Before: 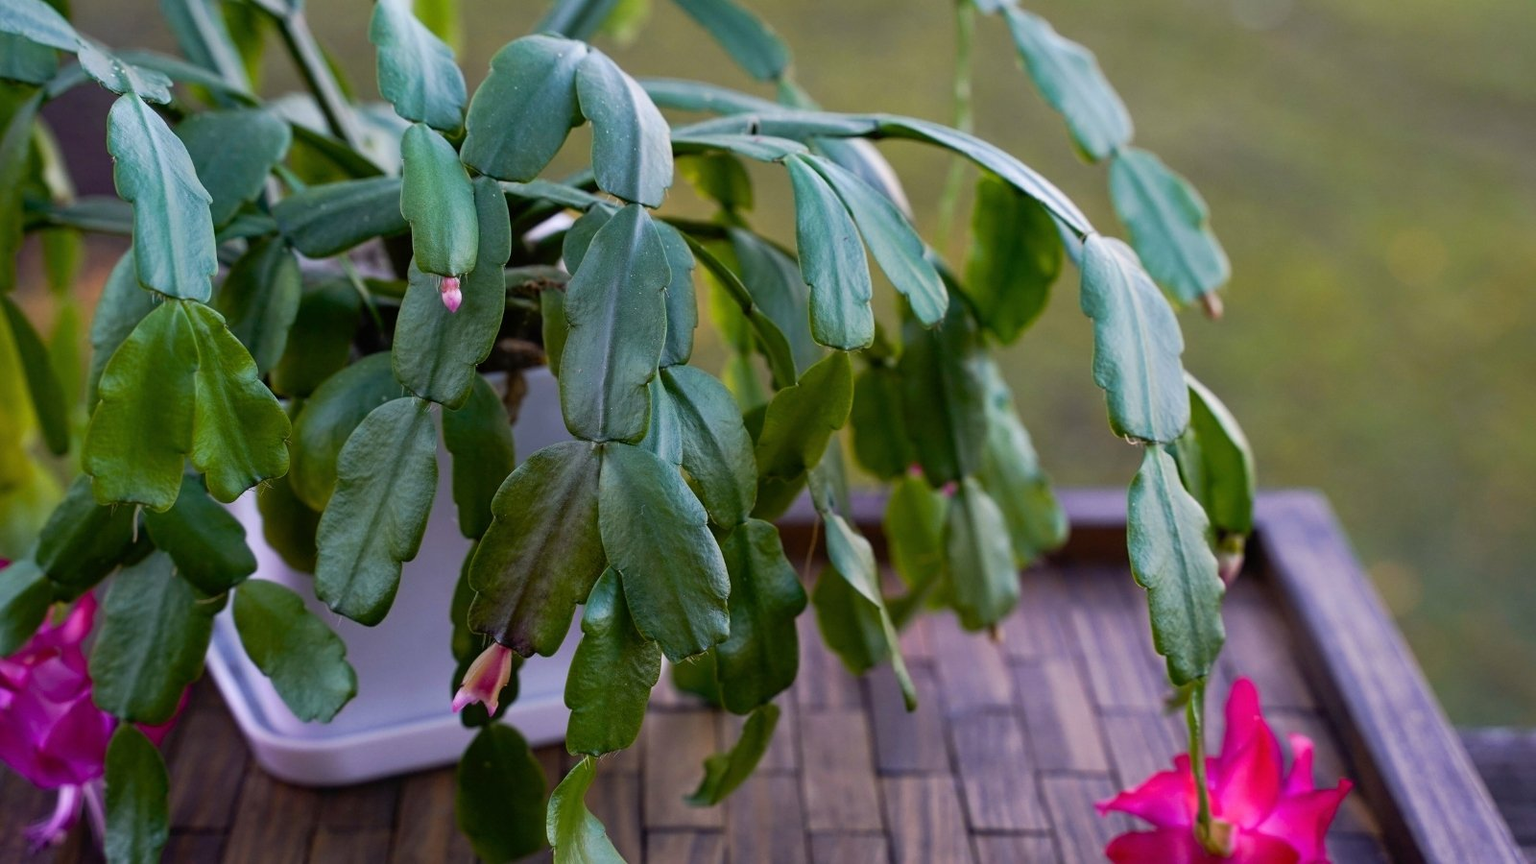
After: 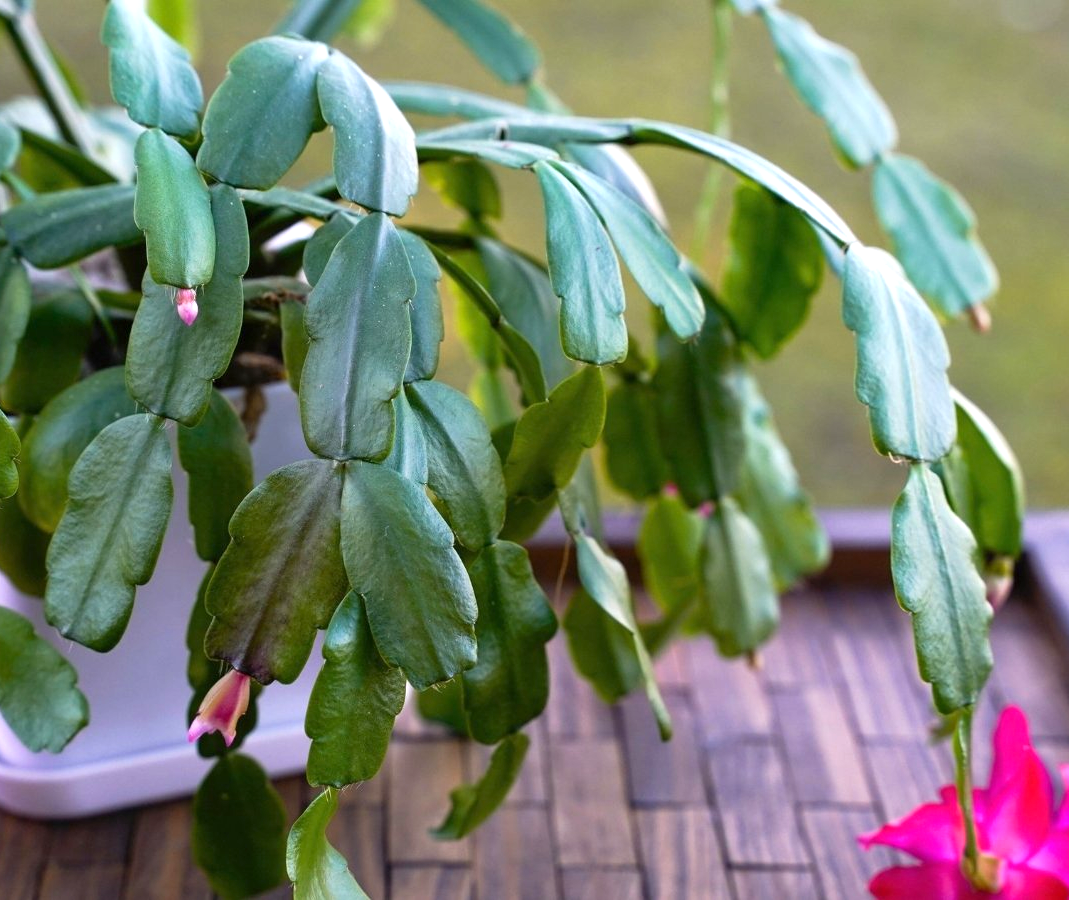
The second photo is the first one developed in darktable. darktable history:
crop and rotate: left 17.732%, right 15.423%
exposure: exposure 0.766 EV, compensate highlight preservation false
